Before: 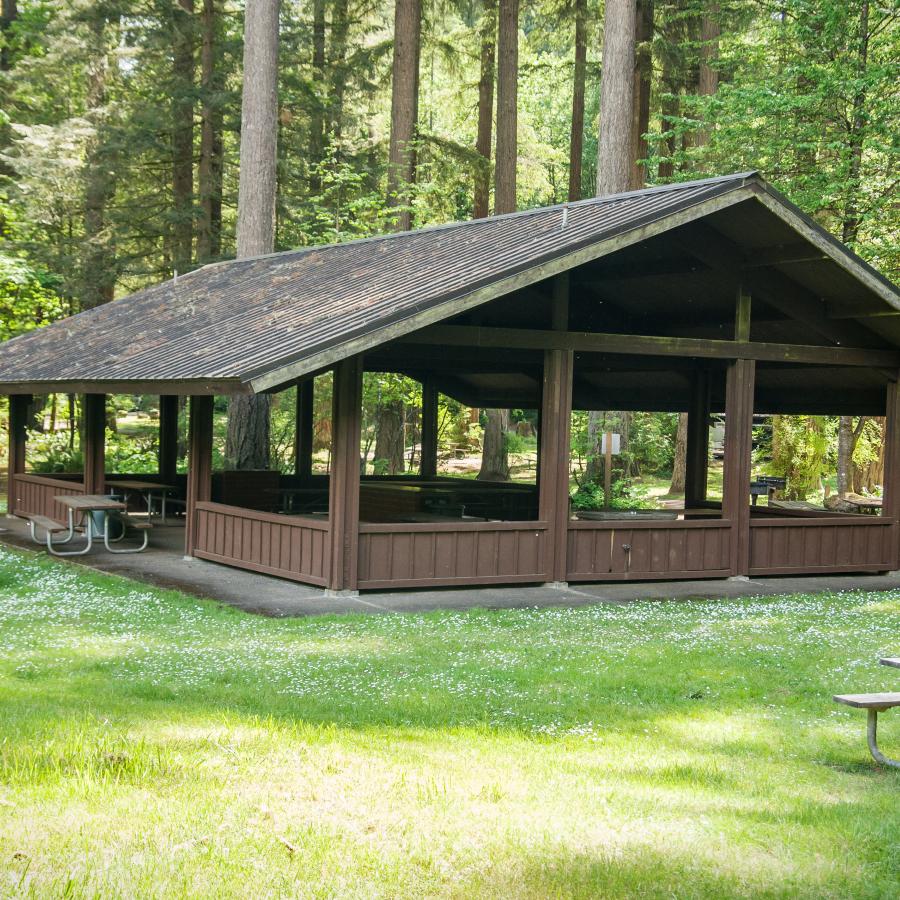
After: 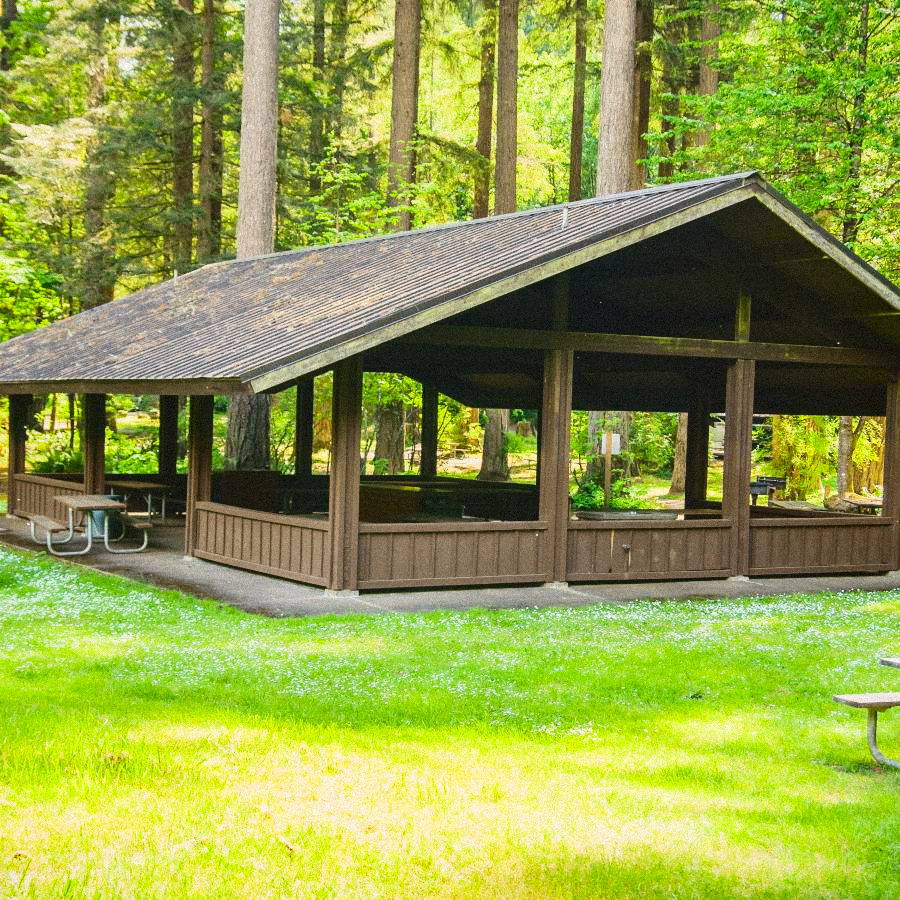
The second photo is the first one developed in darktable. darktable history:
lowpass: radius 0.1, contrast 0.85, saturation 1.1, unbound 0
grain: mid-tones bias 0%
tone curve: curves: ch0 [(0.003, 0.023) (0.071, 0.052) (0.236, 0.197) (0.466, 0.557) (0.631, 0.764) (0.806, 0.906) (1, 1)]; ch1 [(0, 0) (0.262, 0.227) (0.417, 0.386) (0.469, 0.467) (0.502, 0.51) (0.528, 0.521) (0.573, 0.555) (0.605, 0.621) (0.644, 0.671) (0.686, 0.728) (0.994, 0.987)]; ch2 [(0, 0) (0.262, 0.188) (0.385, 0.353) (0.427, 0.424) (0.495, 0.502) (0.531, 0.555) (0.583, 0.632) (0.644, 0.748) (1, 1)], color space Lab, independent channels, preserve colors none
